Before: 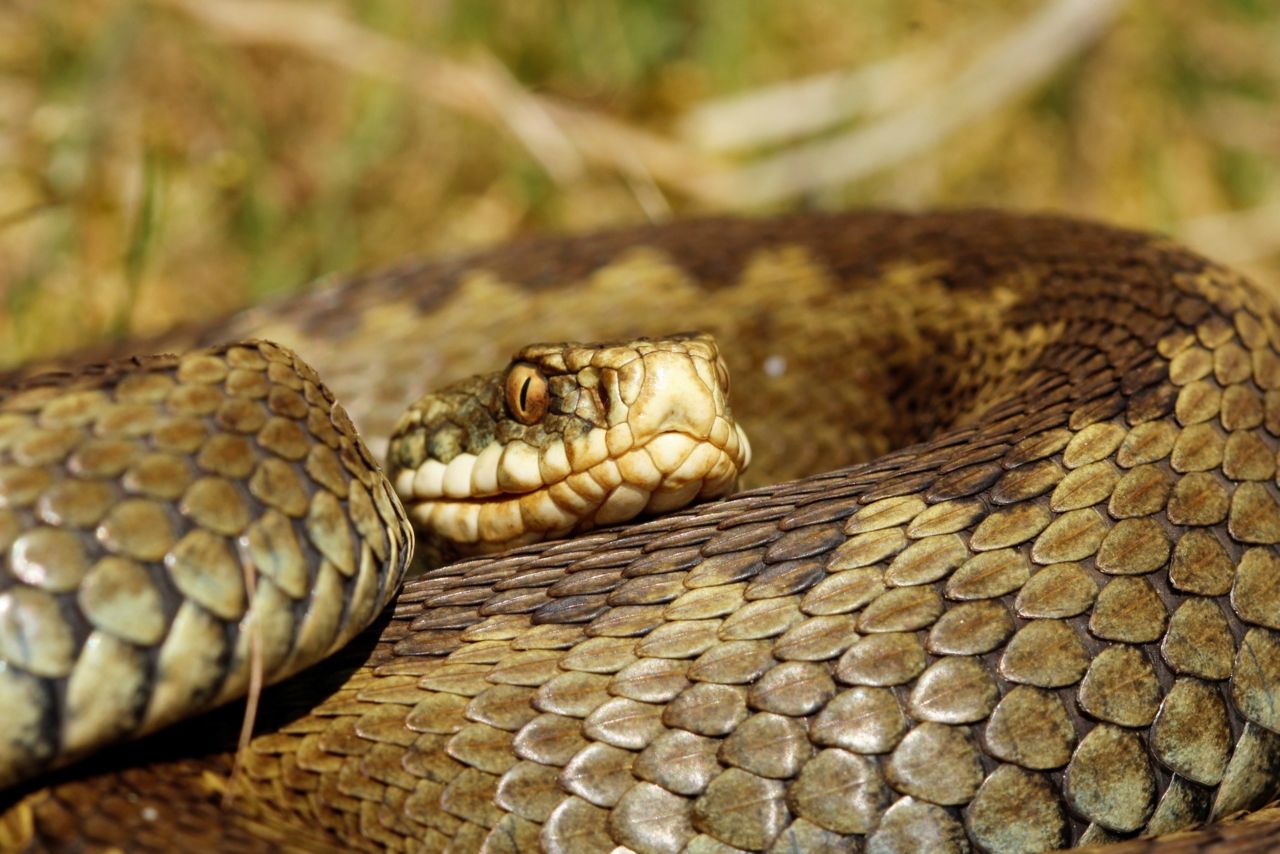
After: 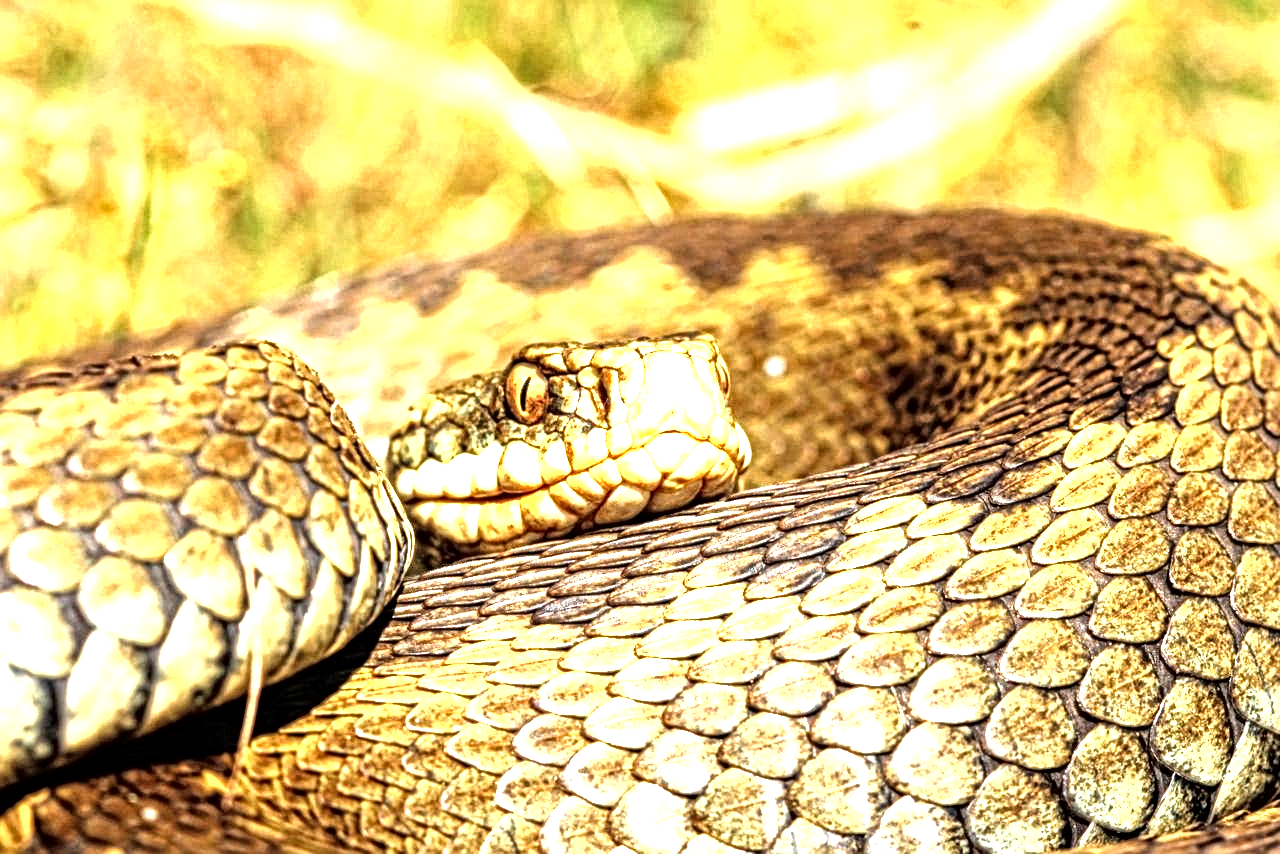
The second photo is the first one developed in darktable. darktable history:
local contrast: mode bilateral grid, contrast 20, coarseness 3, detail 299%, midtone range 0.2
exposure: black level correction 0, exposure 1 EV, compensate highlight preservation false
tone equalizer: -8 EV -1.11 EV, -7 EV -1.01 EV, -6 EV -0.877 EV, -5 EV -0.567 EV, -3 EV 0.601 EV, -2 EV 0.874 EV, -1 EV 1.01 EV, +0 EV 1.05 EV
